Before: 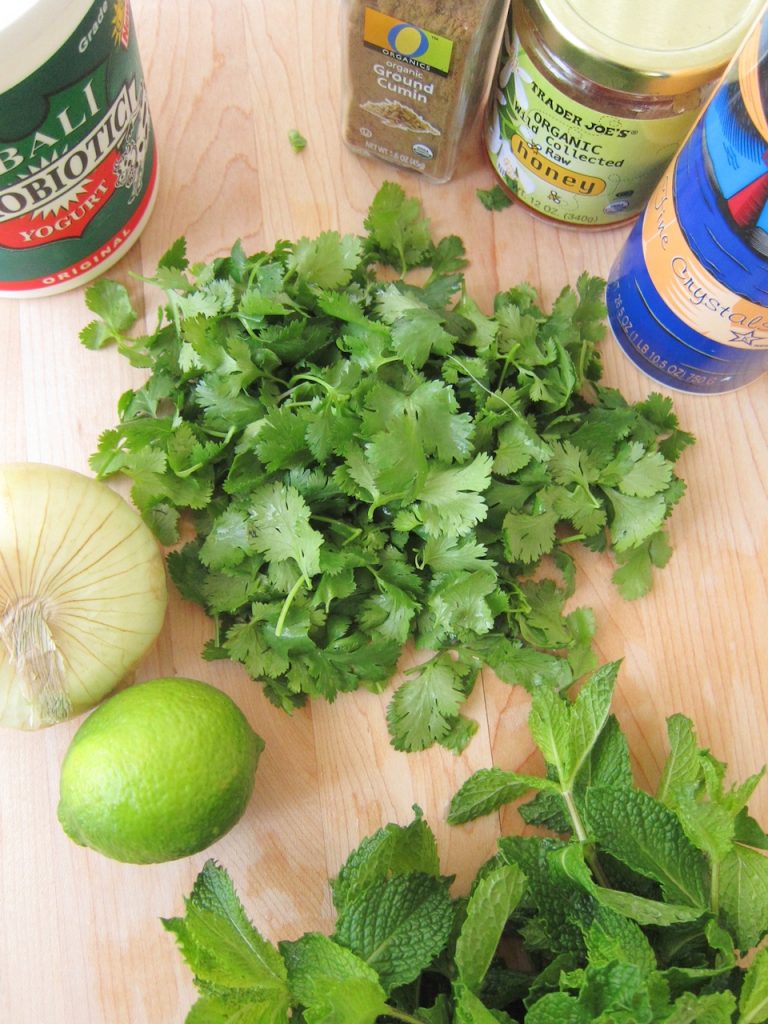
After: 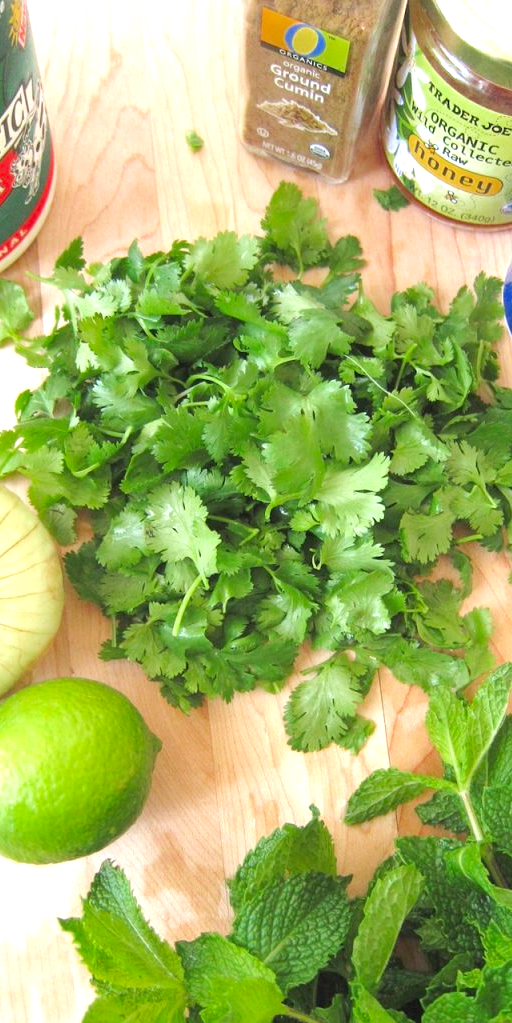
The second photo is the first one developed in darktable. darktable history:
exposure: black level correction 0, exposure 1 EV, compensate exposure bias true, compensate highlight preservation false
crop and rotate: left 13.537%, right 19.796%
color zones: curves: ch0 [(0, 0.425) (0.143, 0.422) (0.286, 0.42) (0.429, 0.419) (0.571, 0.419) (0.714, 0.42) (0.857, 0.422) (1, 0.425)]
